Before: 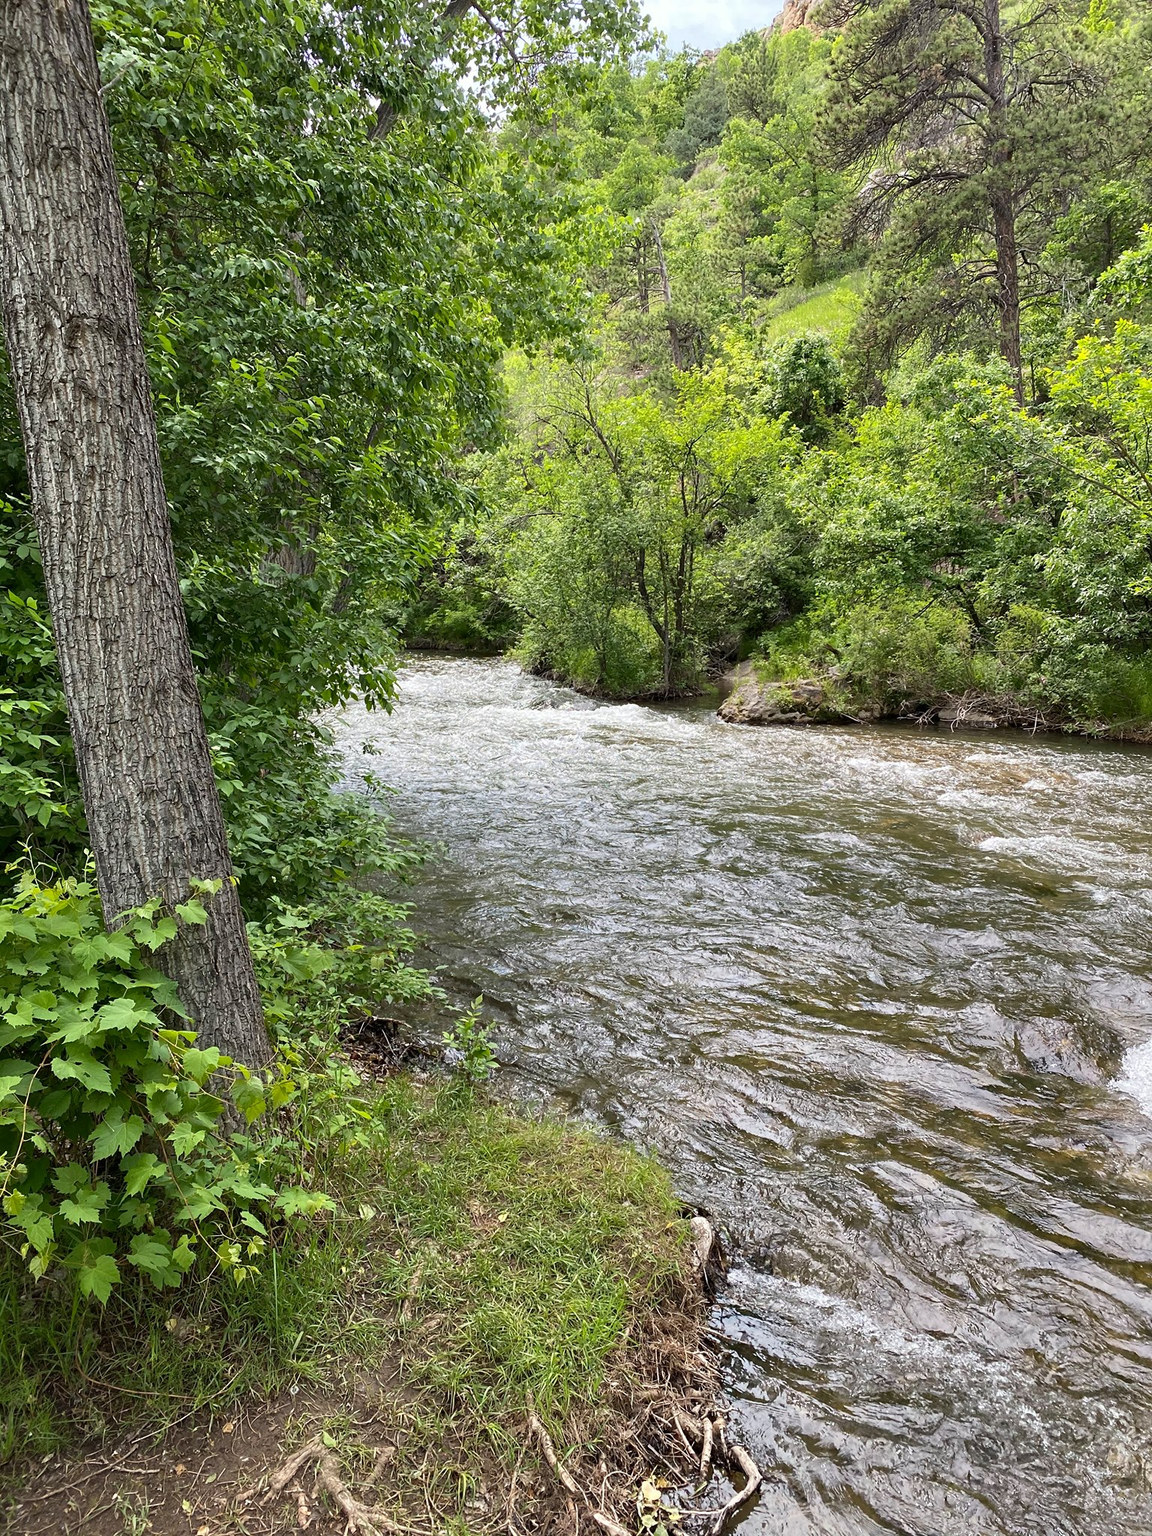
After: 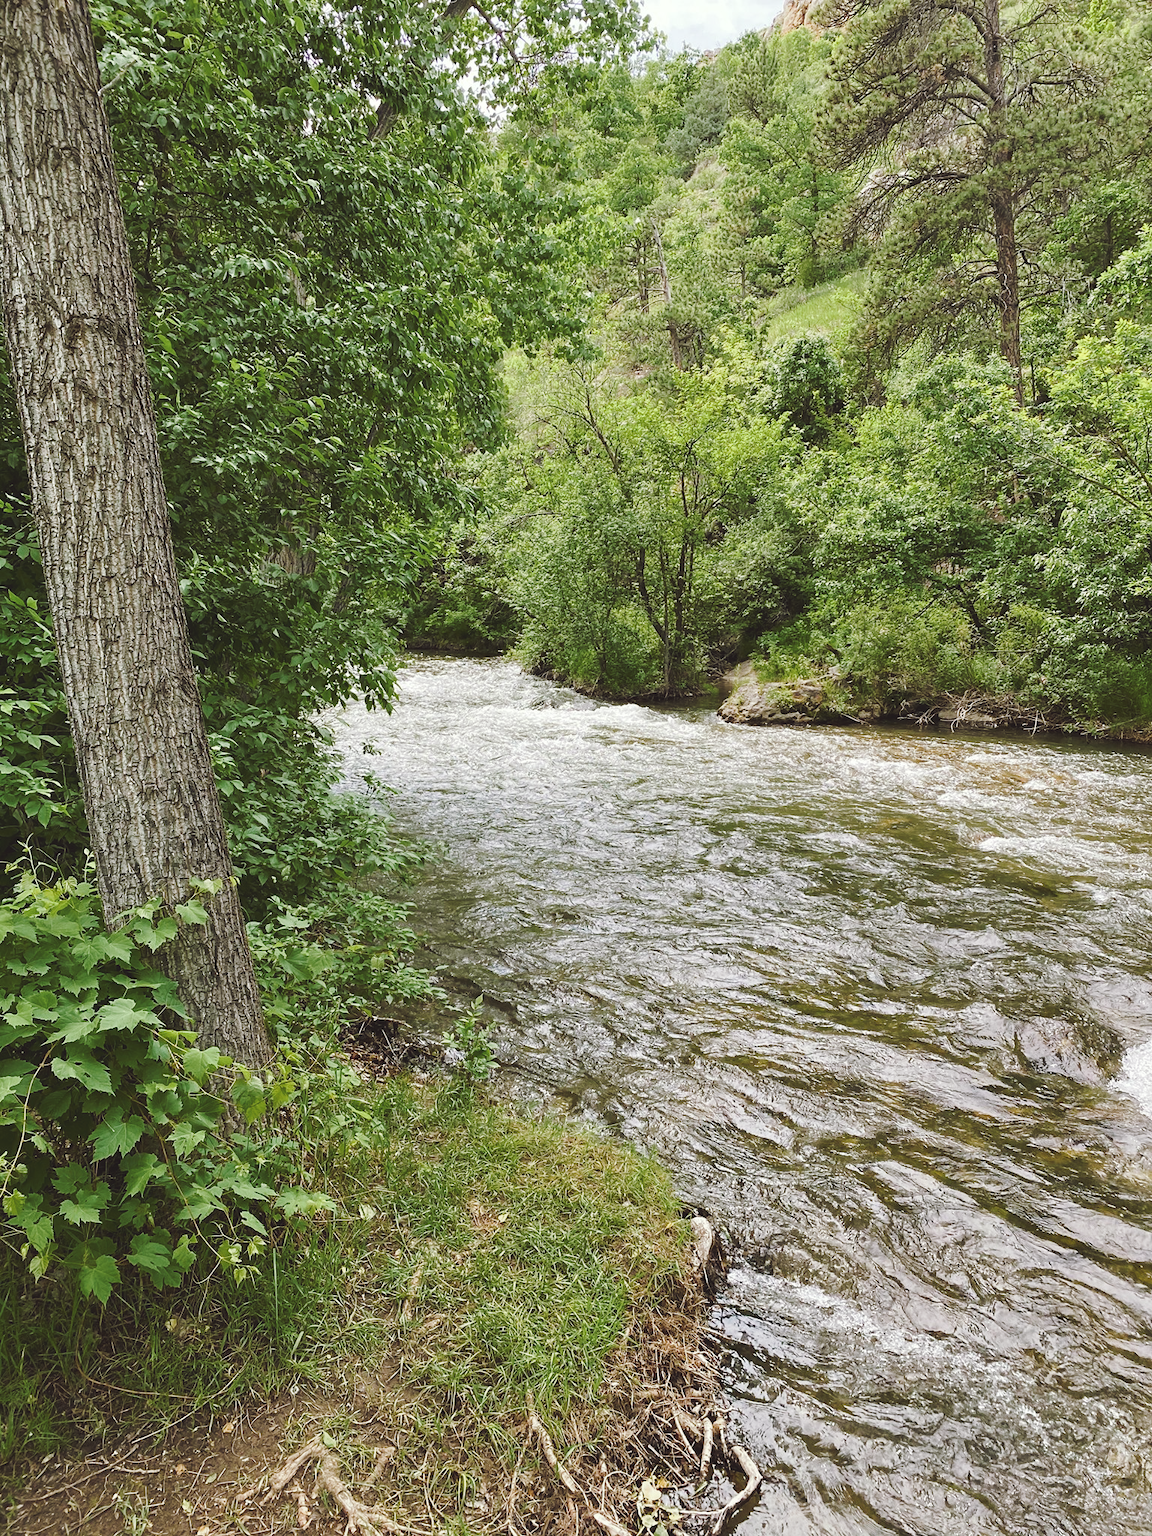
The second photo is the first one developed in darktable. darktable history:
tone curve: curves: ch0 [(0, 0) (0.003, 0.1) (0.011, 0.101) (0.025, 0.11) (0.044, 0.126) (0.069, 0.14) (0.1, 0.158) (0.136, 0.18) (0.177, 0.206) (0.224, 0.243) (0.277, 0.293) (0.335, 0.36) (0.399, 0.446) (0.468, 0.537) (0.543, 0.618) (0.623, 0.694) (0.709, 0.763) (0.801, 0.836) (0.898, 0.908) (1, 1)], preserve colors none
color look up table: target L [93.06, 90.68, 87.45, 90.26, 86.8, 75.86, 59.82, 52.03, 58.69, 50.55, 38, 21.18, 200.64, 89.42, 69.8, 71.99, 70.26, 64.71, 62.59, 55.62, 53.8, 51.75, 41.49, 35.59, 31.23, 30.23, 28.32, 13.37, 1.058, 87.18, 81.32, 76.19, 75.46, 64.97, 63.9, 54.23, 51.69, 41.94, 42.4, 35.59, 36.21, 24.2, 14.86, 9.613, 92.68, 81.76, 67.84, 54.69, 45.61], target a [-7.437, -11.06, -30.03, -15.76, -39.07, -49.11, -24.24, -40.18, -36.44, -19.89, -22.7, -18.08, 0, 4.092, 35.07, 8.778, 6.207, 6.426, 28.1, 18.64, 74.02, 74.43, 59.86, -1.285, 7.014, 24.91, 39.05, 27.32, 4.294, 21.78, 15.51, 36.01, 51.04, 24, 52.79, 76.42, 67.82, 9.552, 33.34, -0.683, 43.85, 40.53, 33.2, 16.24, -35.03, -21.08, -33.21, -8.228, -24.3], target b [15.76, 56.55, 45.37, 4.491, 17.69, 34.63, 44.58, 37.01, 14.87, 23.59, 29.64, 22.64, -0.001, 12.44, 56.54, 71.82, 49.11, 5.629, 28.08, 58.83, 25.44, 74.35, 59.06, 43.8, 8.627, 46.74, 18.78, 22.28, 1.154, -8.133, -5.889, 1.474, -27.54, -35.13, -43.56, -15.85, 11.96, -52.25, -16.21, -19.95, -50.89, -29.1, -41.29, -19.5, -5.856, -18.19, -8.716, -31.62, 0.539], num patches 49
